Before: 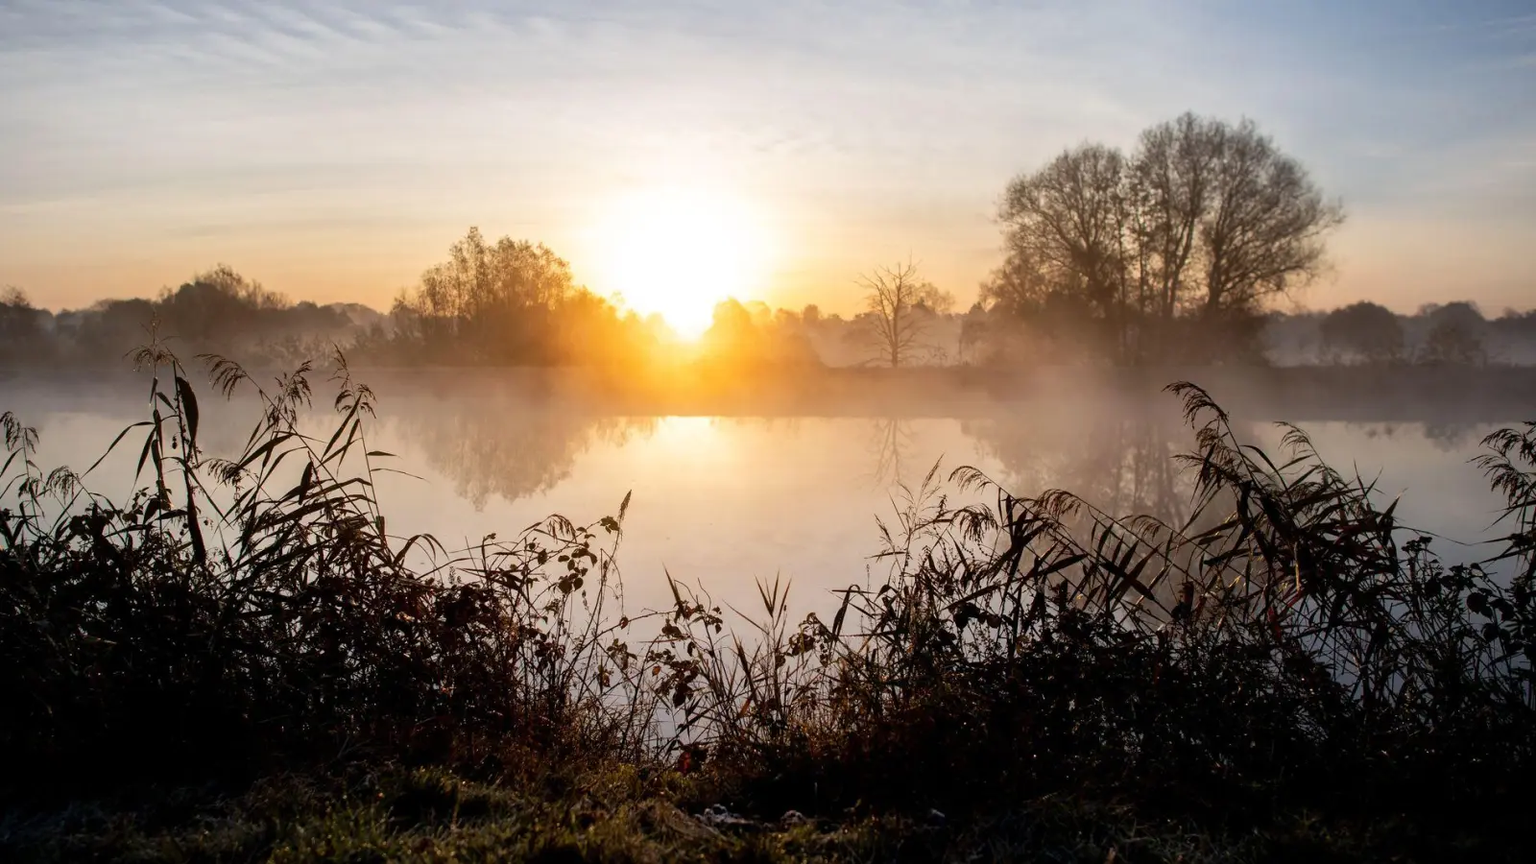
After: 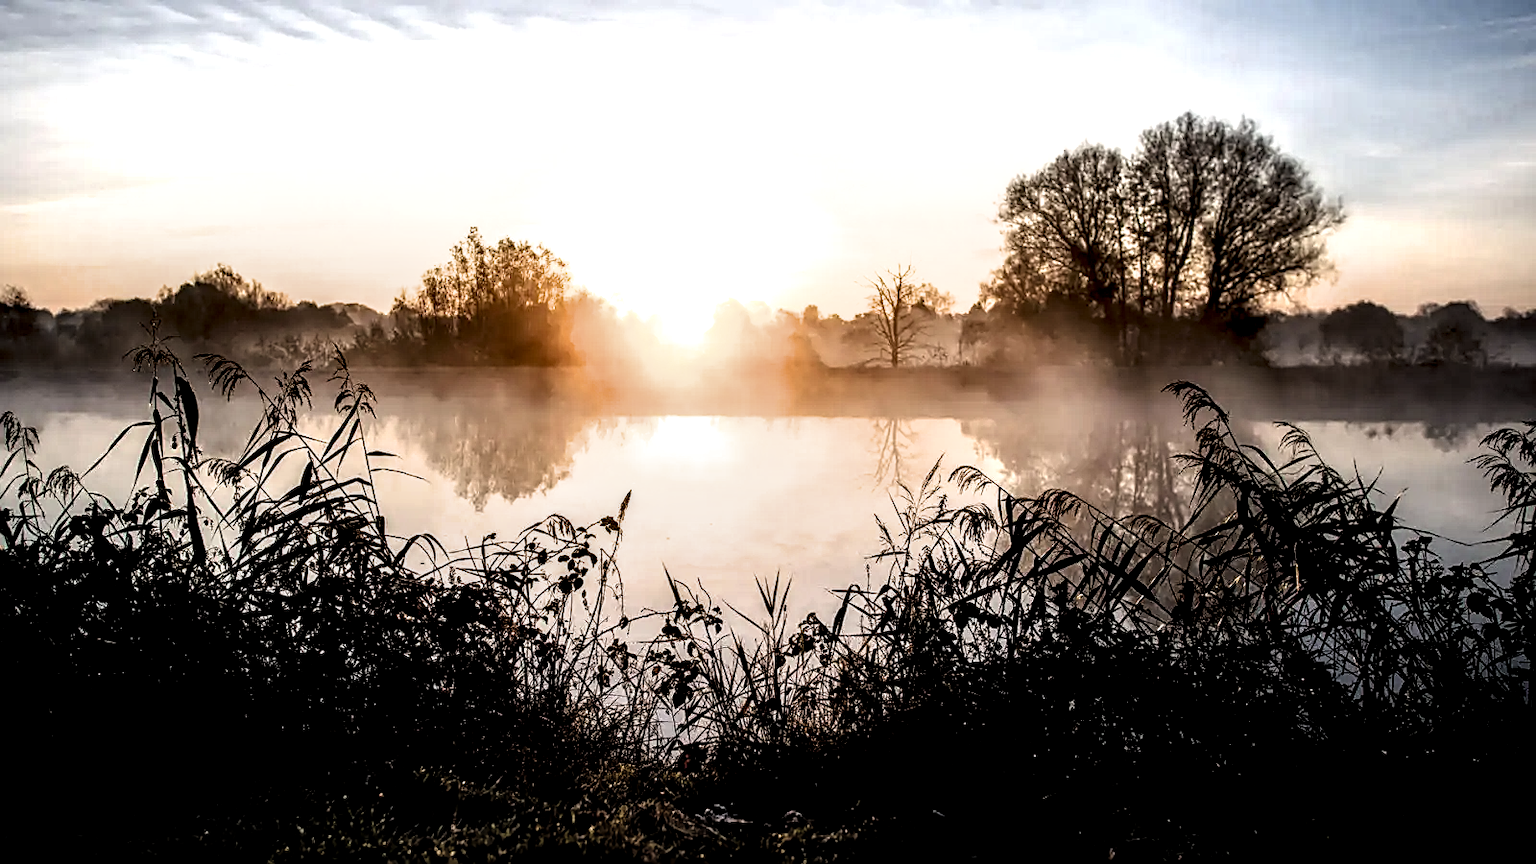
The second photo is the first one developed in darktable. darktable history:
sharpen: on, module defaults
filmic rgb: black relative exposure -8.23 EV, white relative exposure 2.23 EV, threshold 5.96 EV, hardness 7.11, latitude 86.04%, contrast 1.691, highlights saturation mix -3.83%, shadows ↔ highlights balance -1.94%, enable highlight reconstruction true
local contrast: highlights 21%, shadows 72%, detail 171%
